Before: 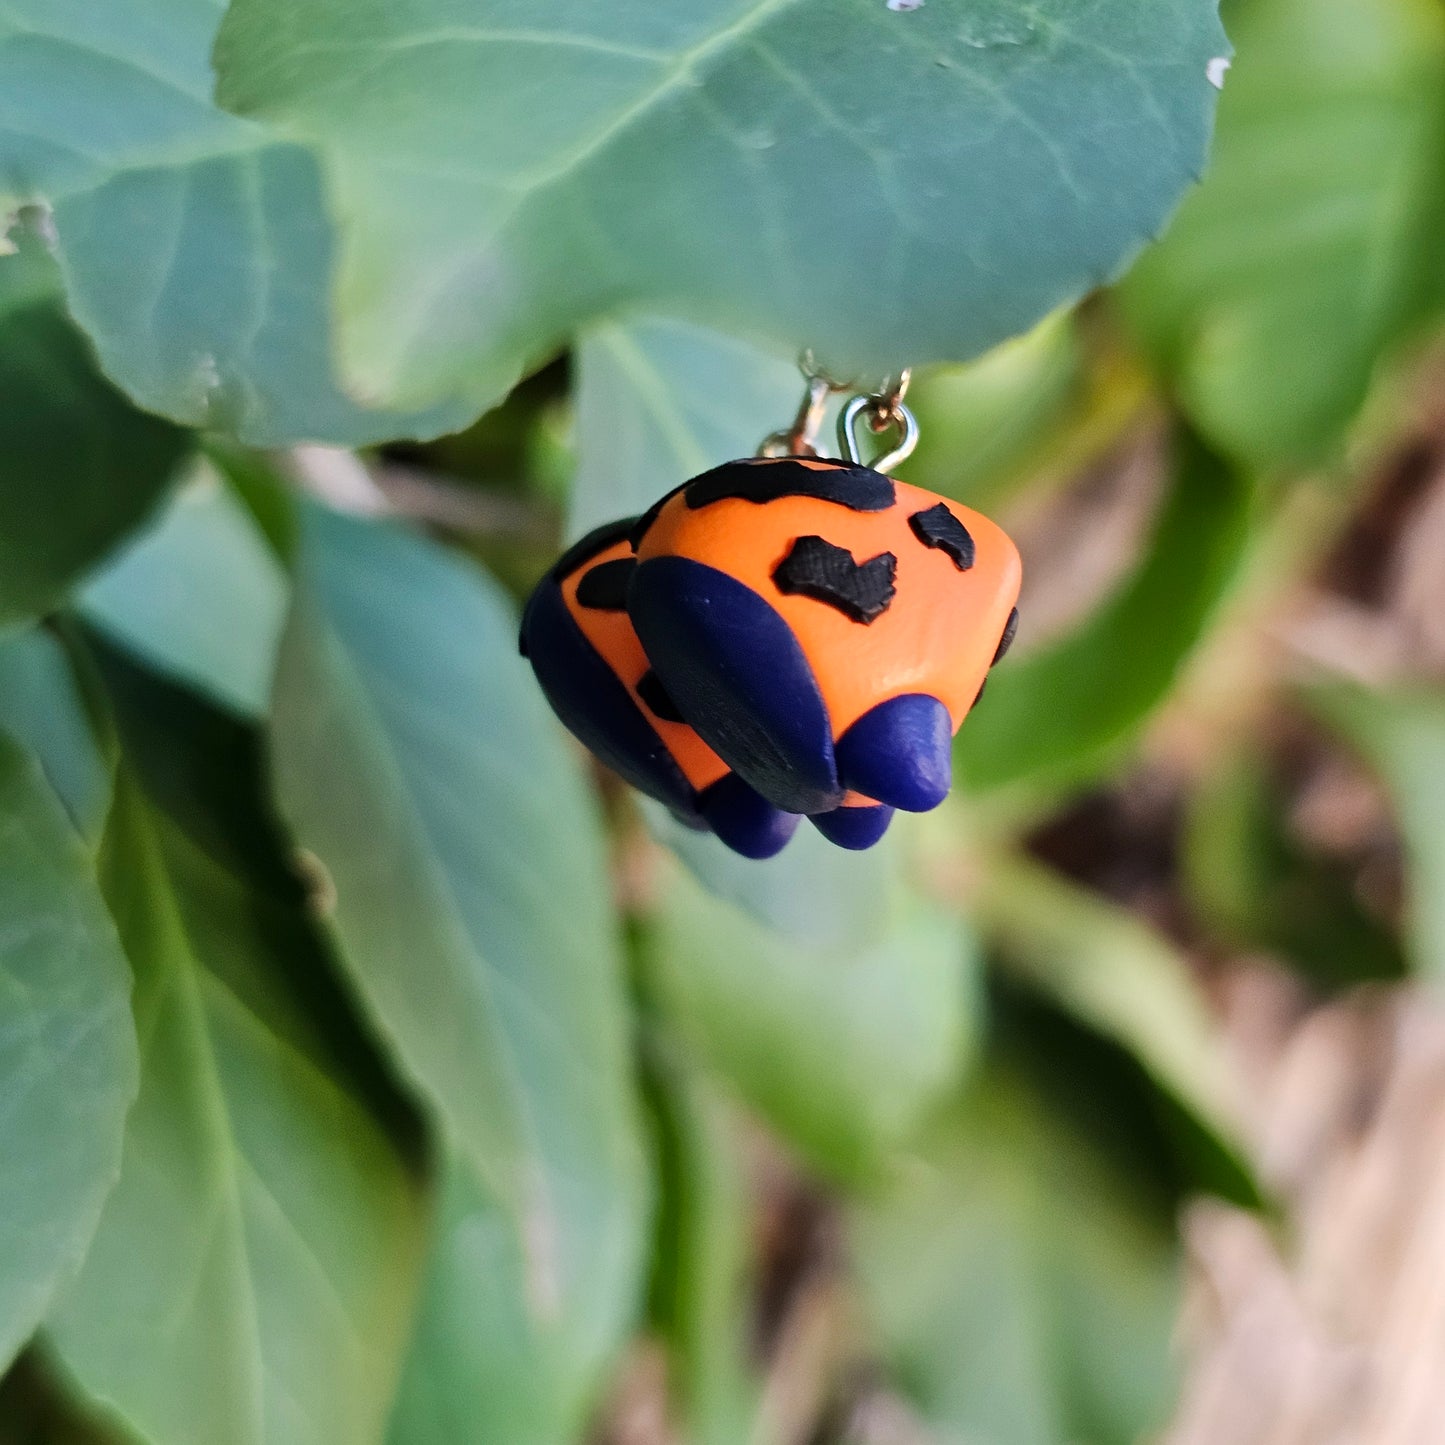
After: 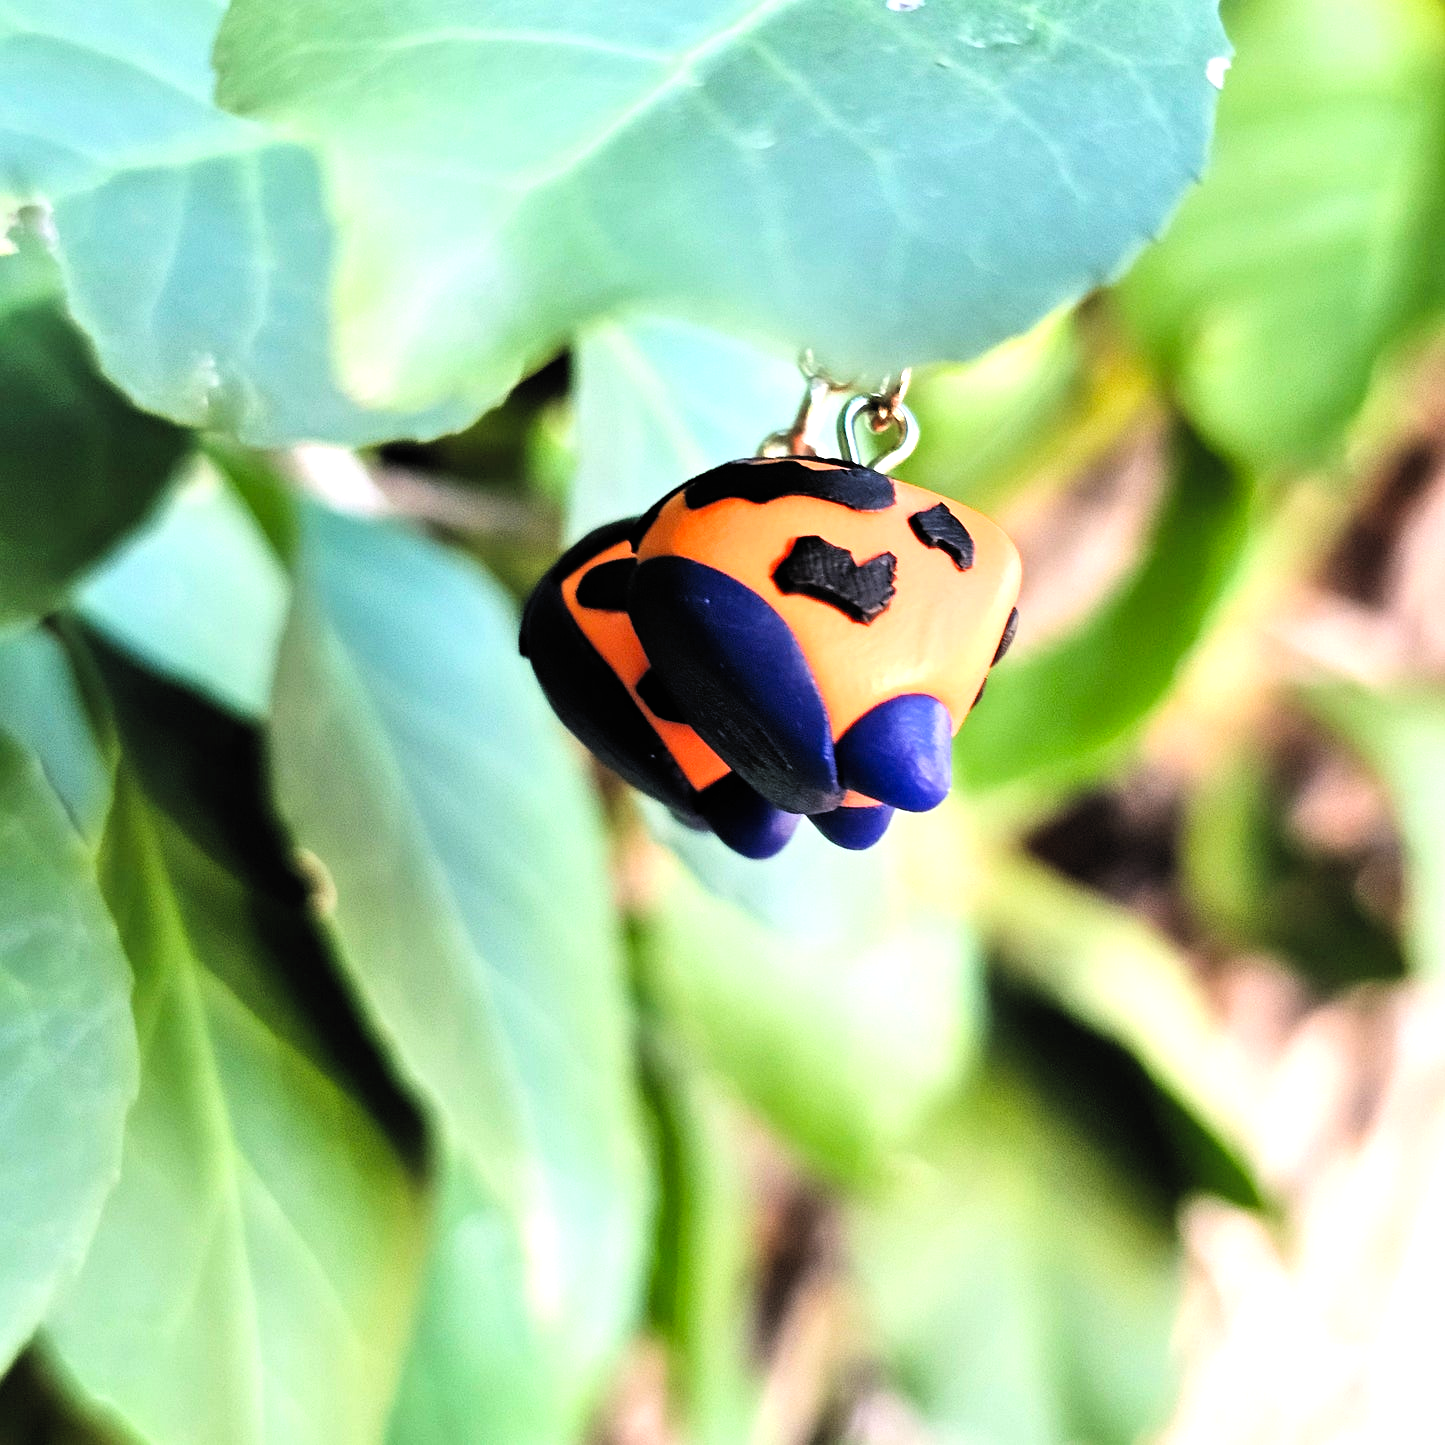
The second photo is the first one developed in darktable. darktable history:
exposure: black level correction 0, exposure 0.498 EV, compensate highlight preservation false
filmic rgb: black relative exposure -7.65 EV, white relative exposure 4 EV, hardness 4.01, contrast 1.1, highlights saturation mix -29.76%, color science v6 (2022)
levels: levels [0, 0.394, 0.787]
